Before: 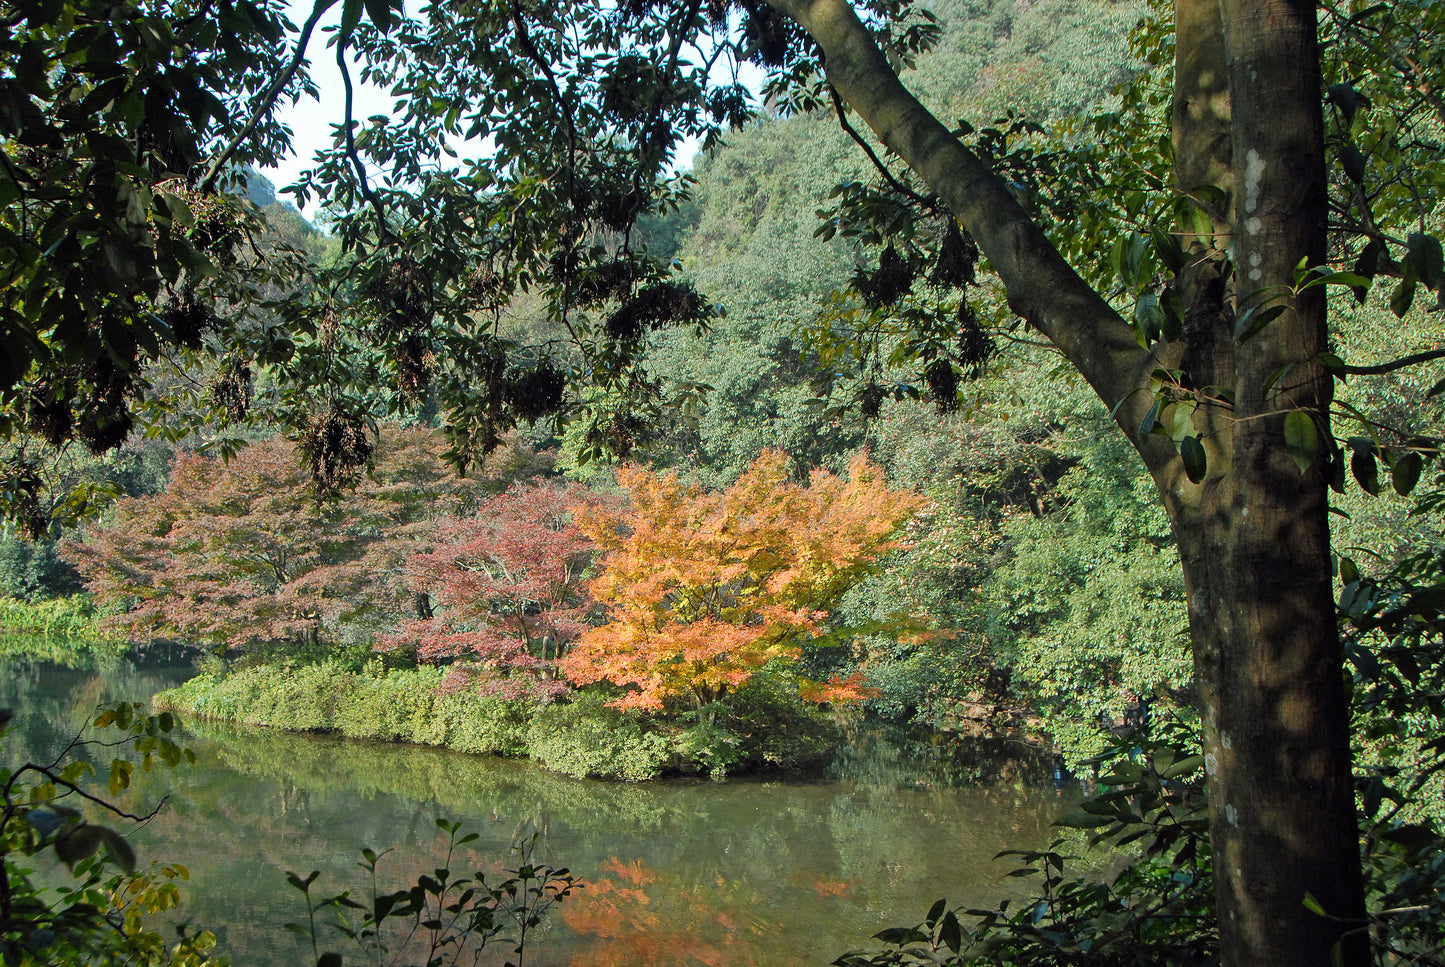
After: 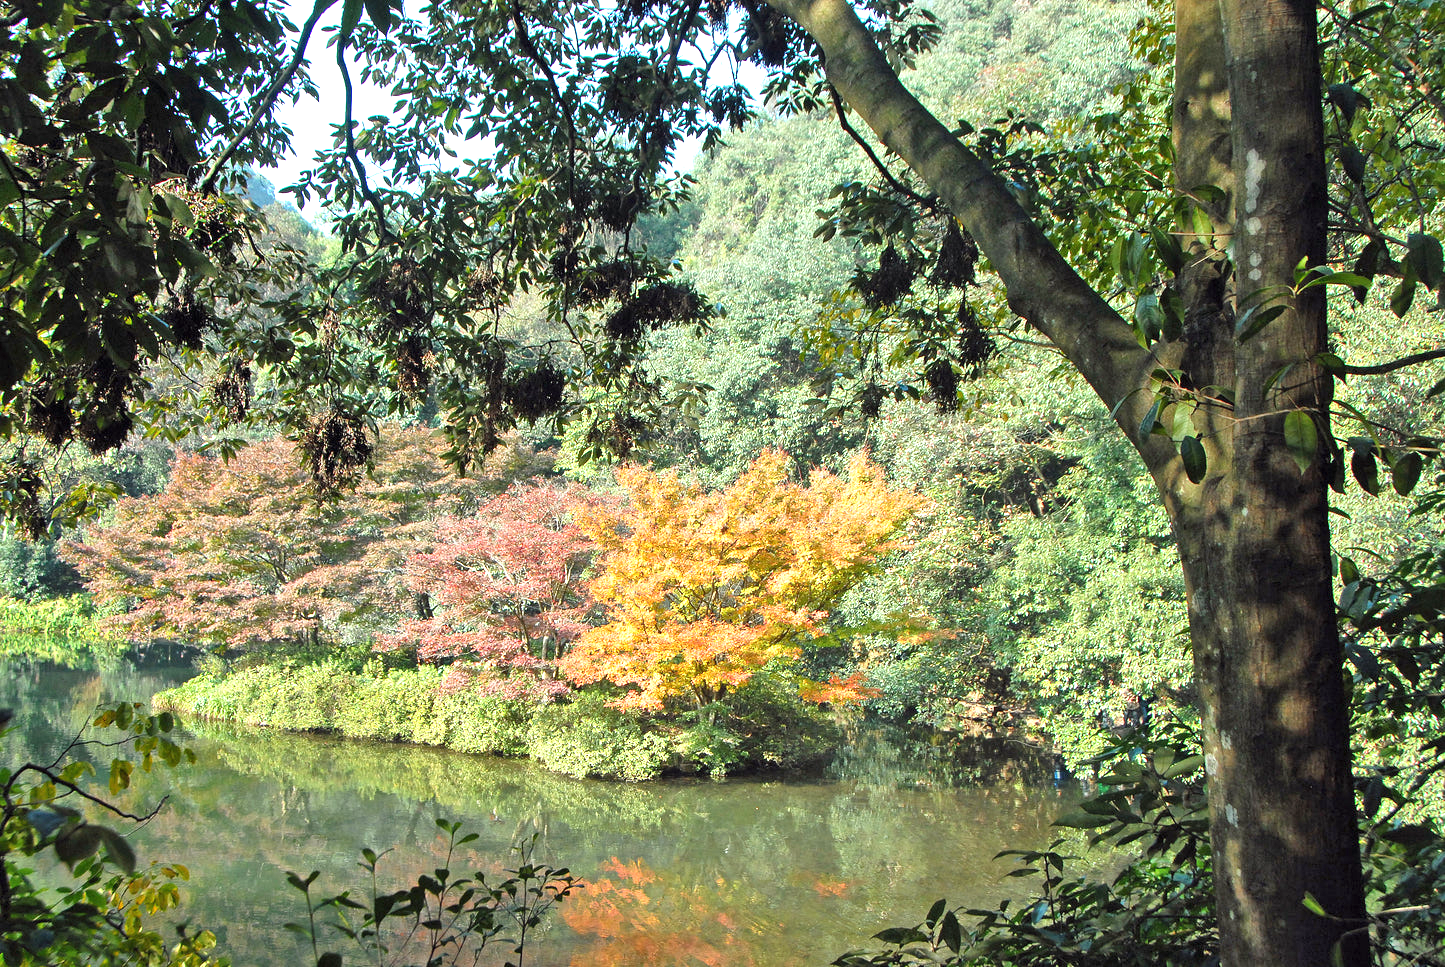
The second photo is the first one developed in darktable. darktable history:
shadows and highlights: shadows 52.34, highlights -28.23, soften with gaussian
exposure: black level correction 0, exposure 1.1 EV, compensate exposure bias true, compensate highlight preservation false
